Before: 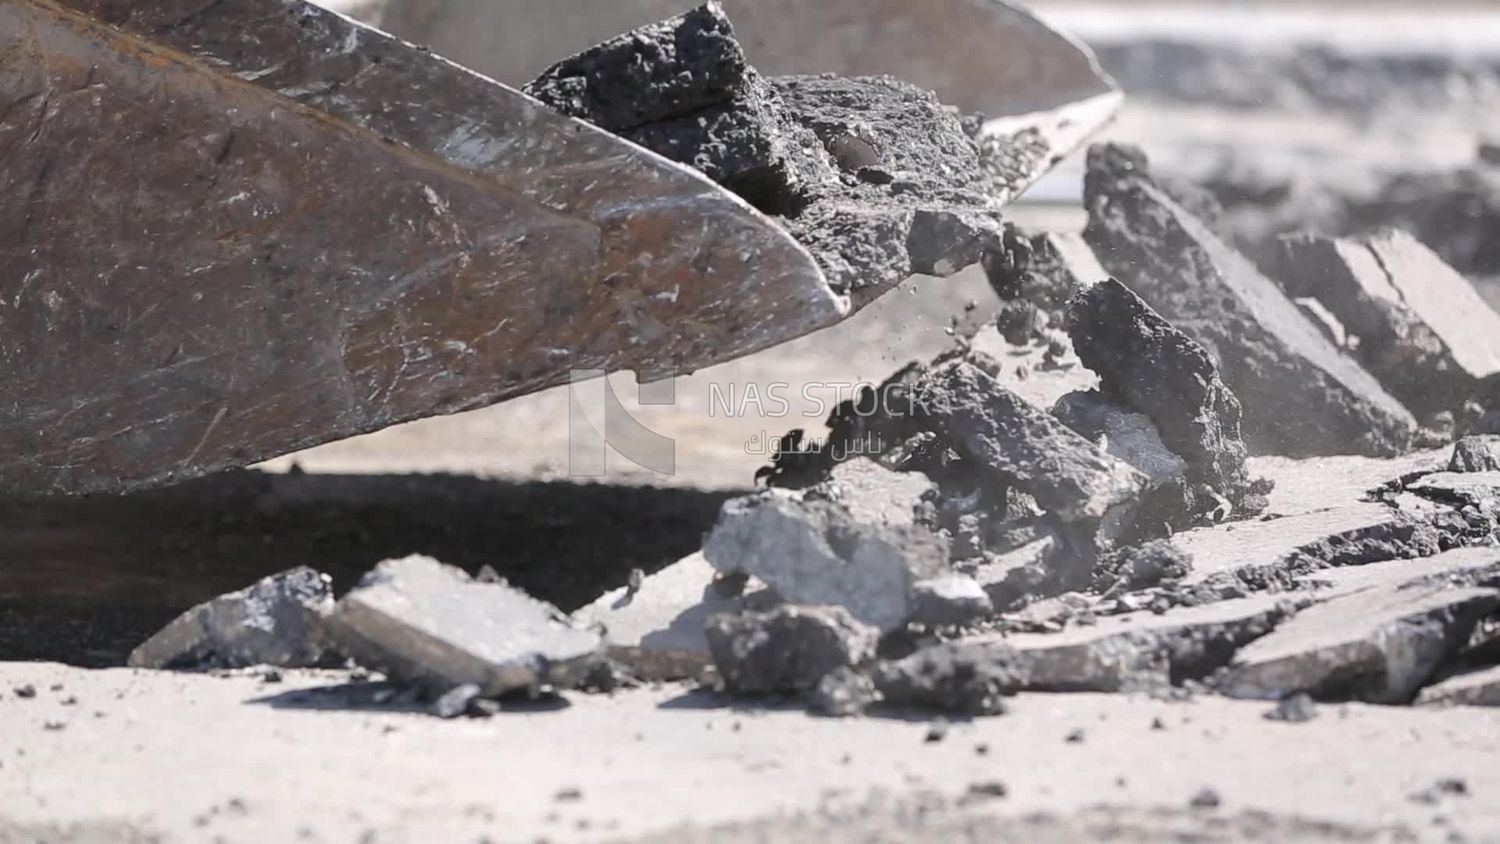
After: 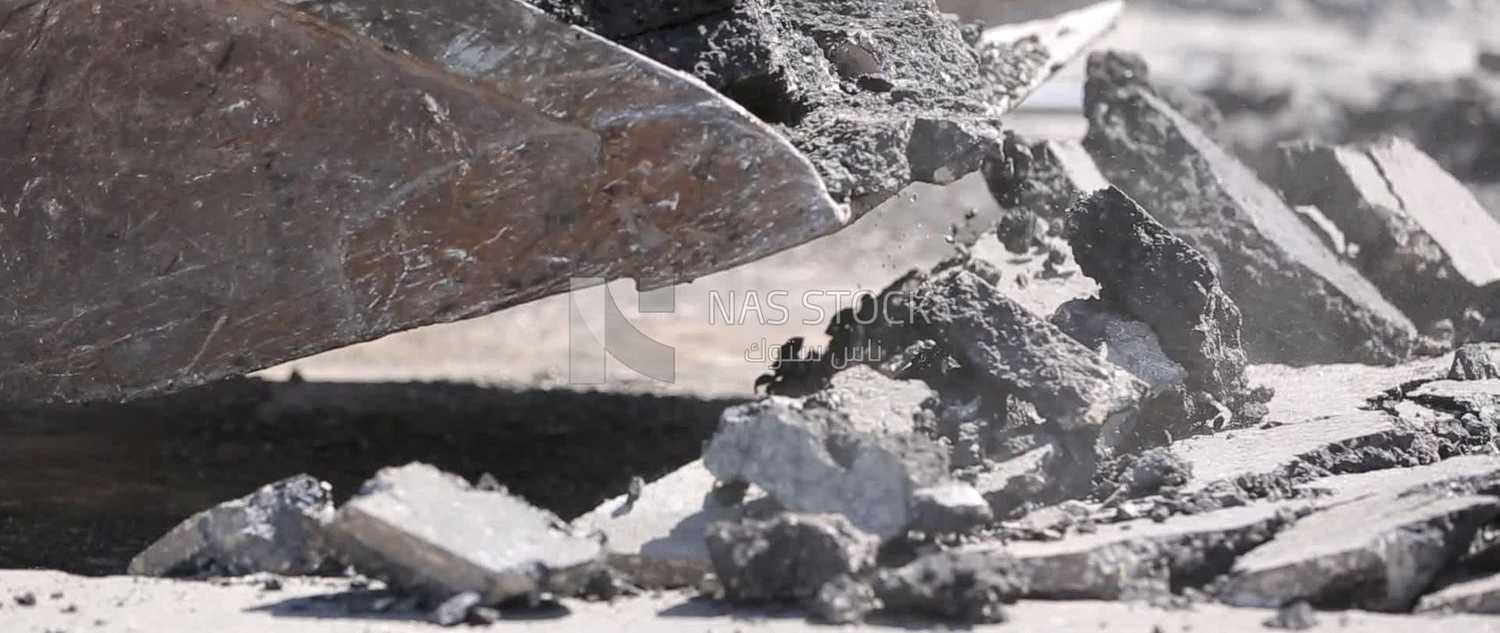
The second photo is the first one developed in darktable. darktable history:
crop: top 11.015%, bottom 13.887%
local contrast: highlights 100%, shadows 101%, detail 119%, midtone range 0.2
